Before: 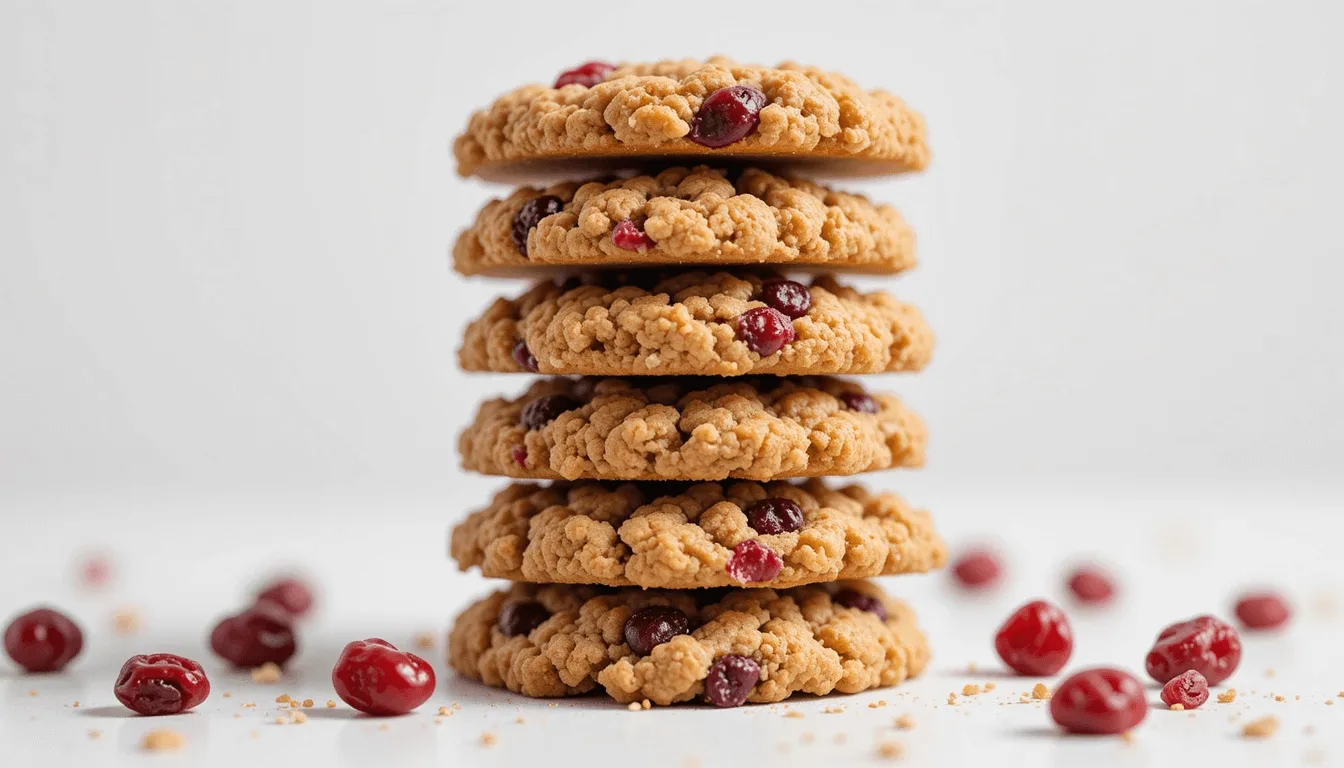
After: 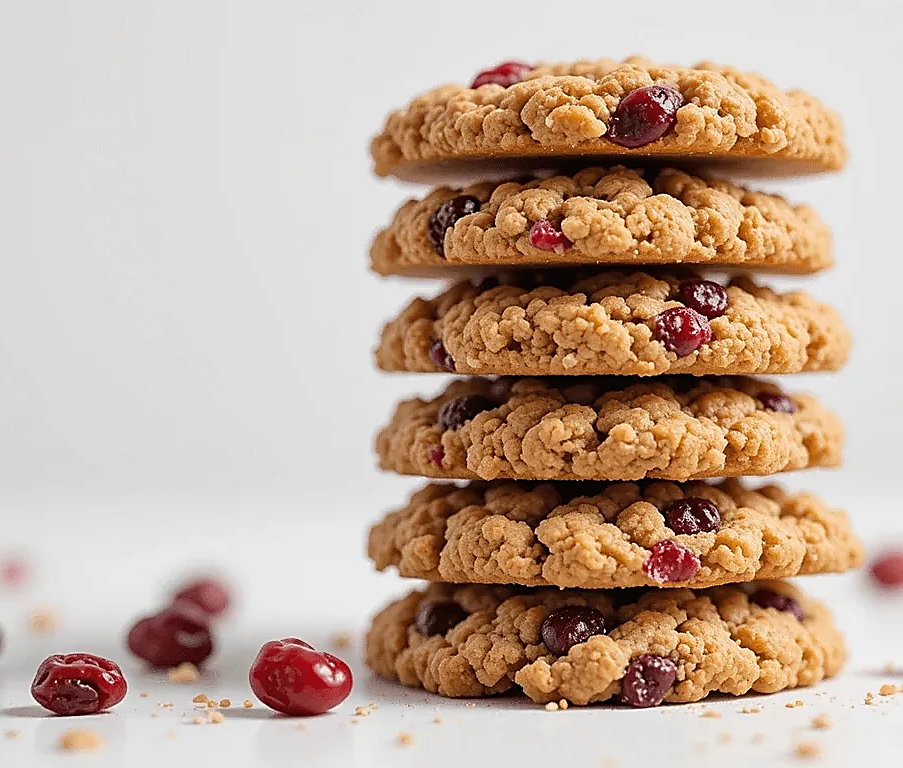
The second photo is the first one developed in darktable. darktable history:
crop and rotate: left 6.186%, right 26.567%
sharpen: radius 1.392, amount 1.263, threshold 0.766
